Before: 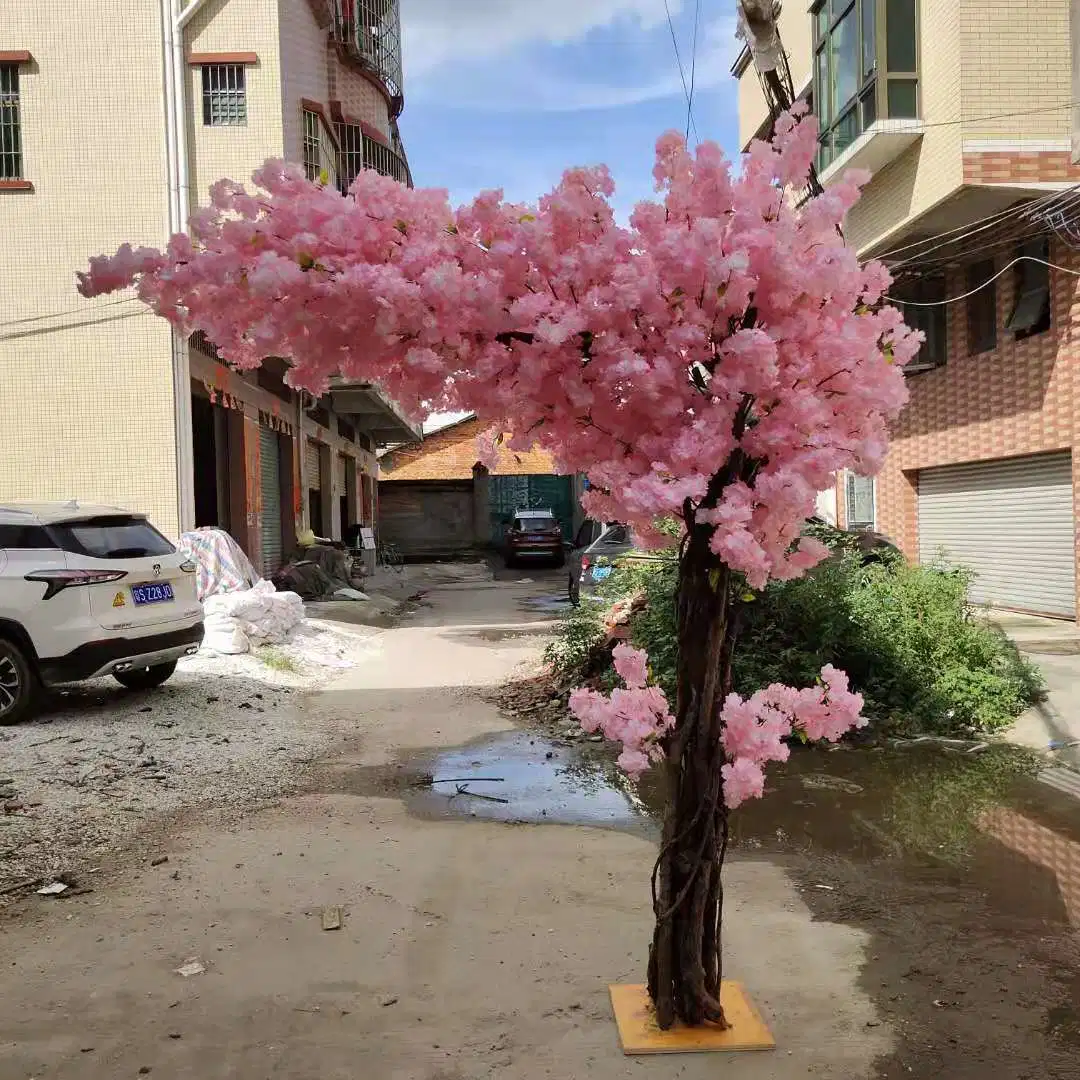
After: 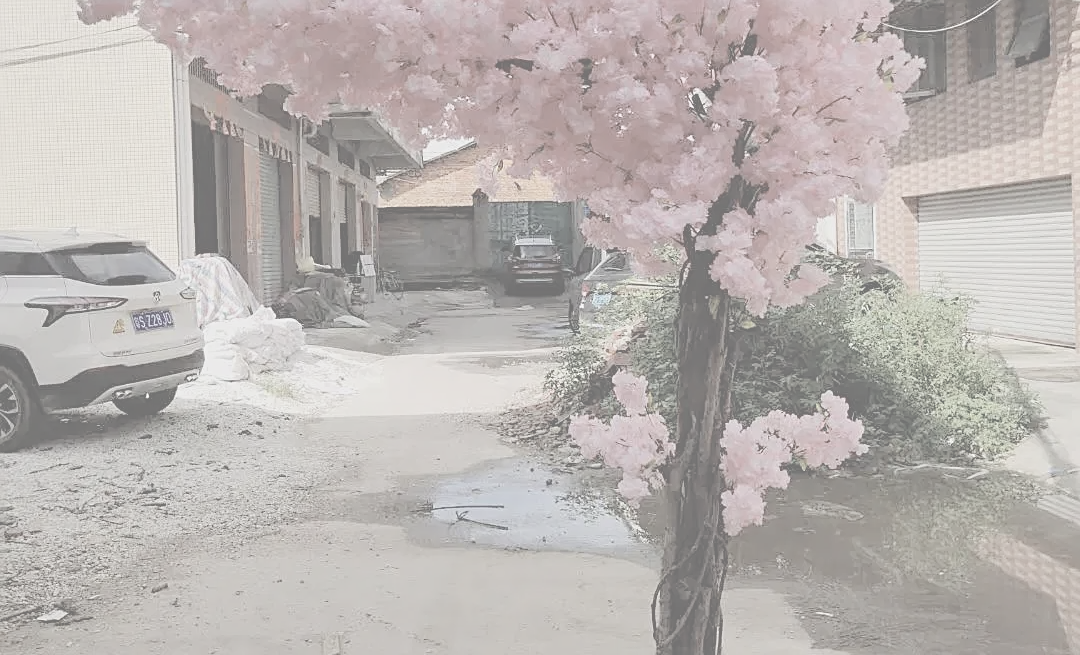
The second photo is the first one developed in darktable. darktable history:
sharpen: on, module defaults
contrast brightness saturation: contrast -0.32, brightness 0.75, saturation -0.78
crop and rotate: top 25.357%, bottom 13.942%
